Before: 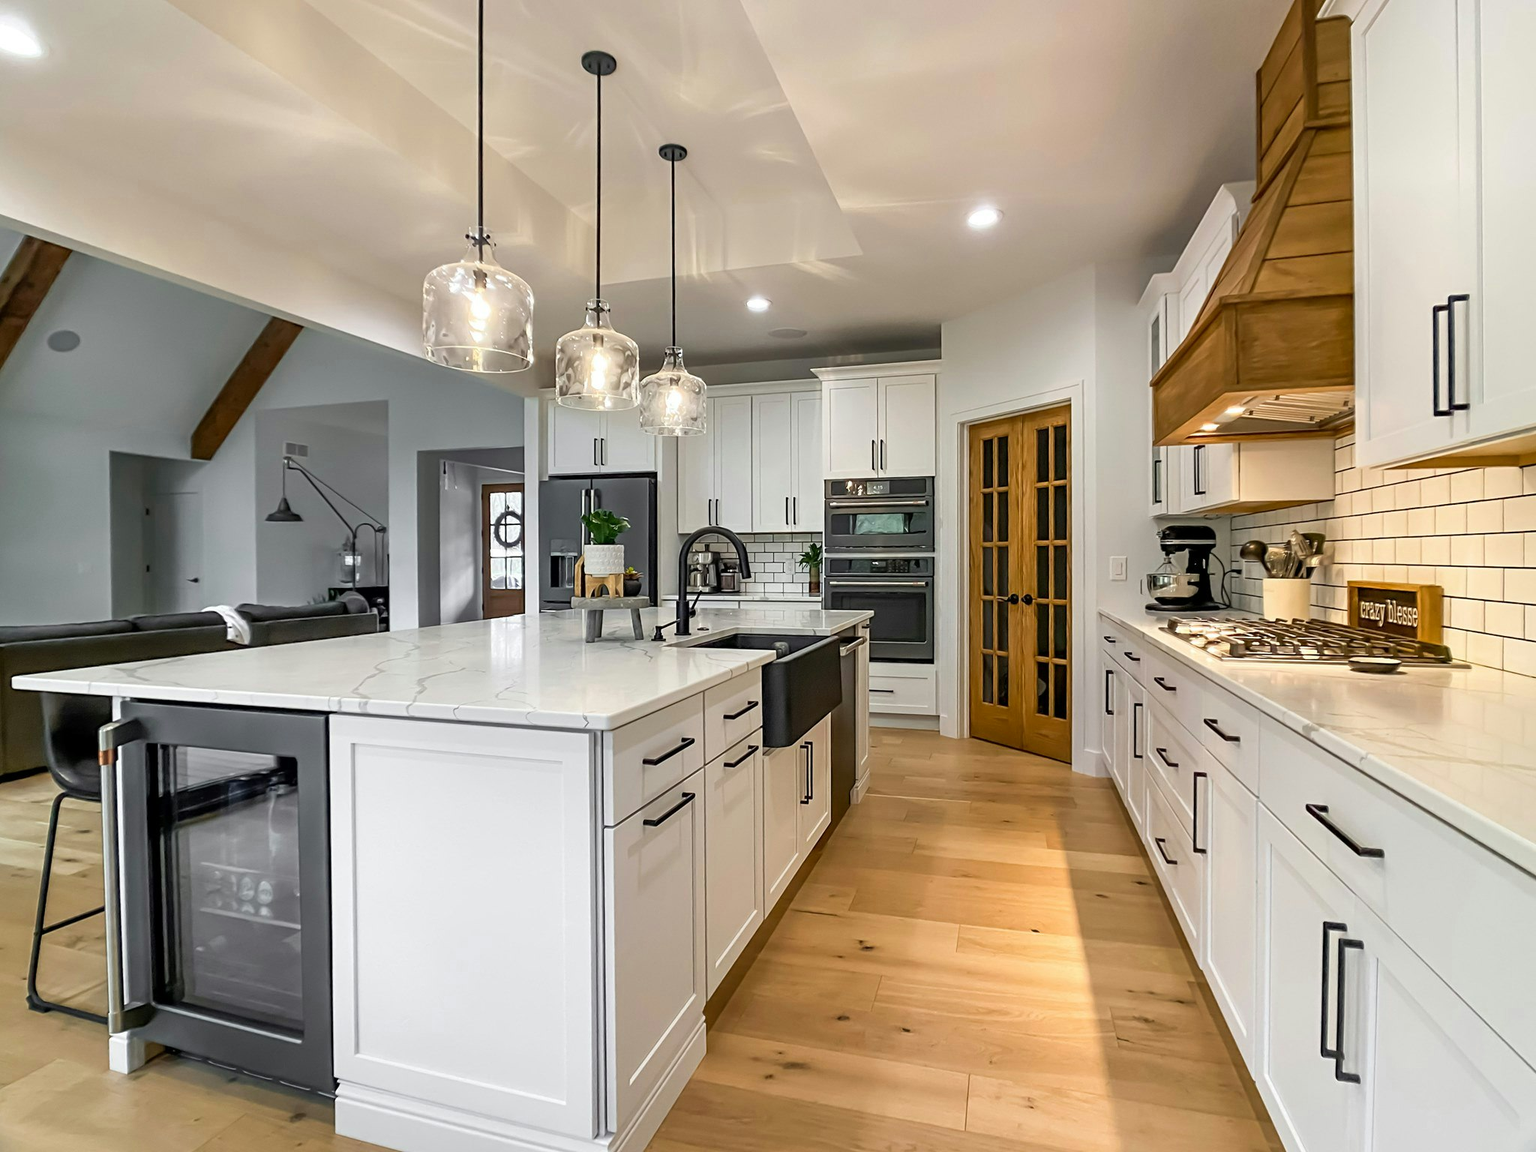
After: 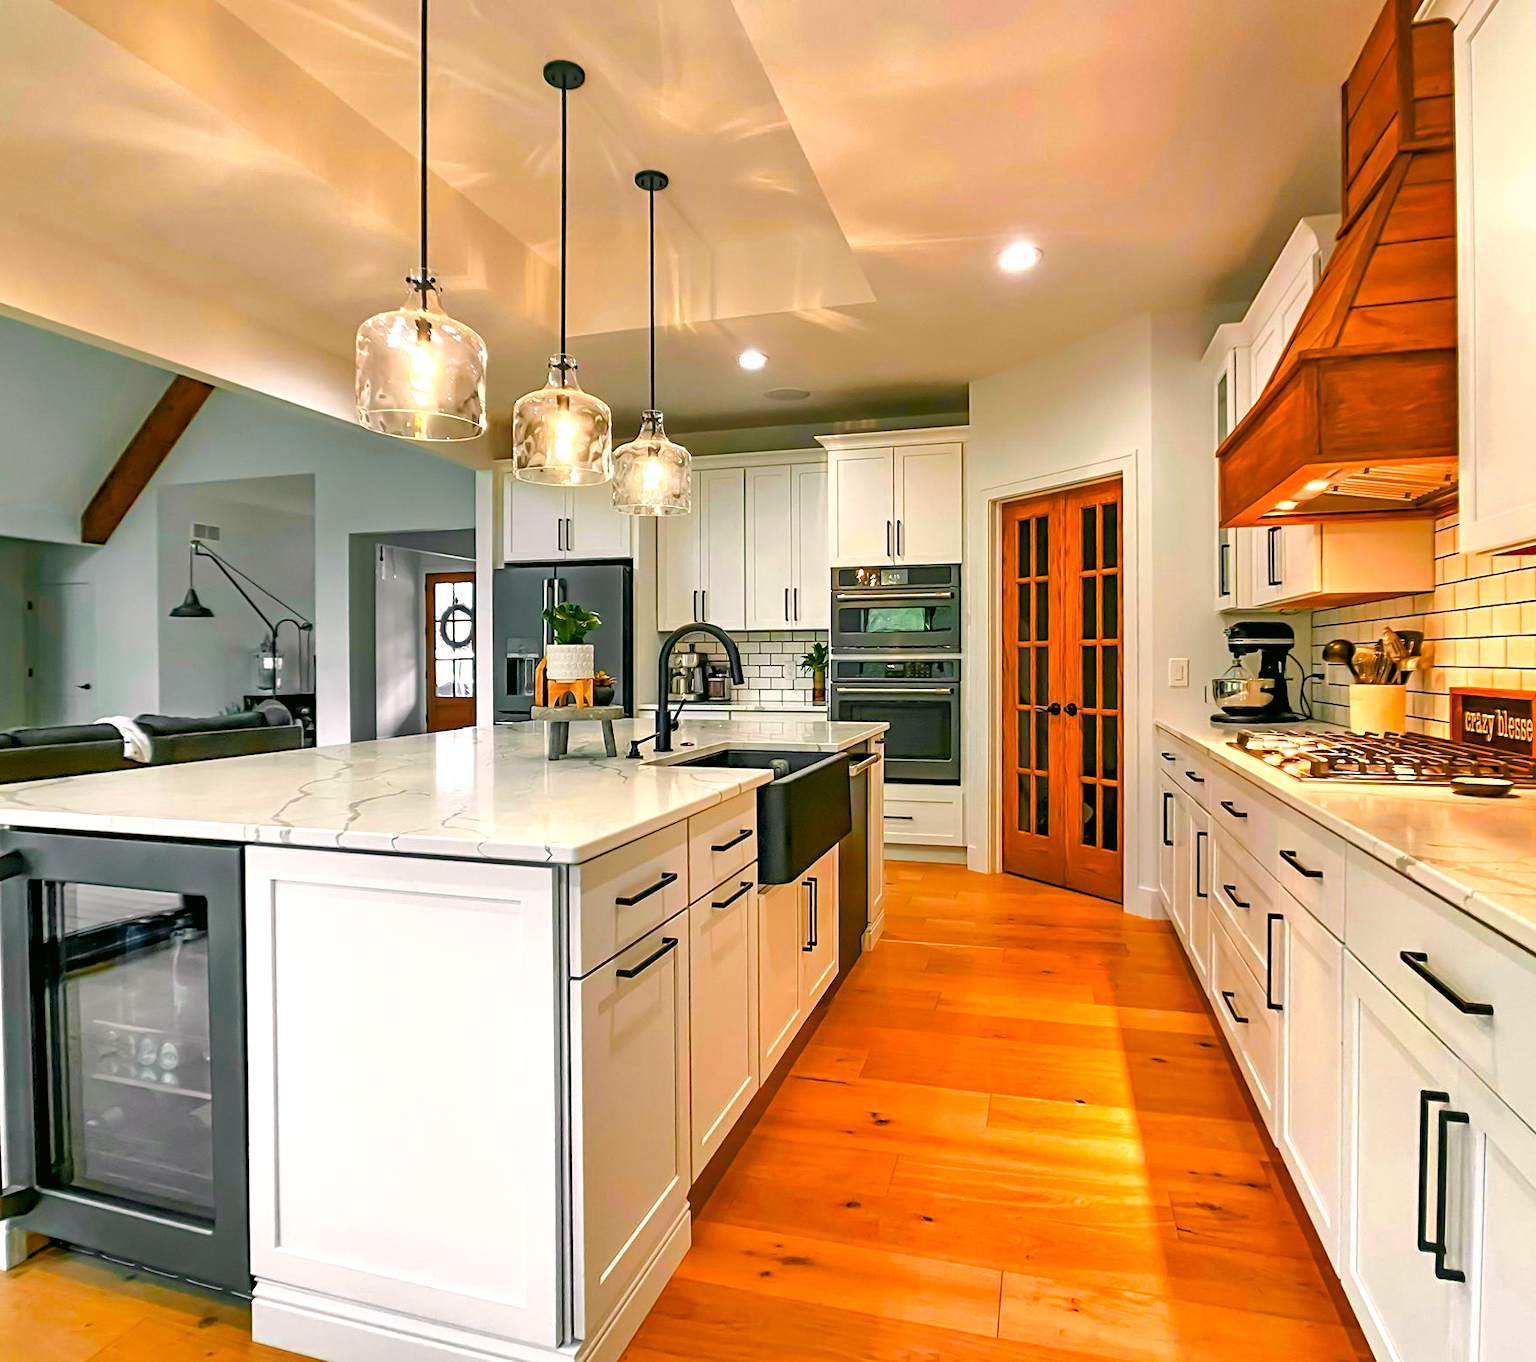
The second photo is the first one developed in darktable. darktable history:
color balance rgb: global offset › hue 171.95°, perceptual saturation grading › global saturation 35.738%, perceptual saturation grading › shadows 34.831%, perceptual brilliance grading › mid-tones 11.031%, perceptual brilliance grading › shadows 15.631%, global vibrance 20%
exposure: exposure 0.405 EV, compensate highlight preservation false
tone equalizer: edges refinement/feathering 500, mask exposure compensation -1.57 EV, preserve details no
crop: left 7.965%, right 7.509%
shadows and highlights: shadows 61.25, soften with gaussian
color zones: curves: ch1 [(0.235, 0.558) (0.75, 0.5)]; ch2 [(0.25, 0.462) (0.749, 0.457)], mix 31.82%
color correction: highlights a* 4.23, highlights b* 4.91, shadows a* -7.68, shadows b* 5.01
haze removal: adaptive false
